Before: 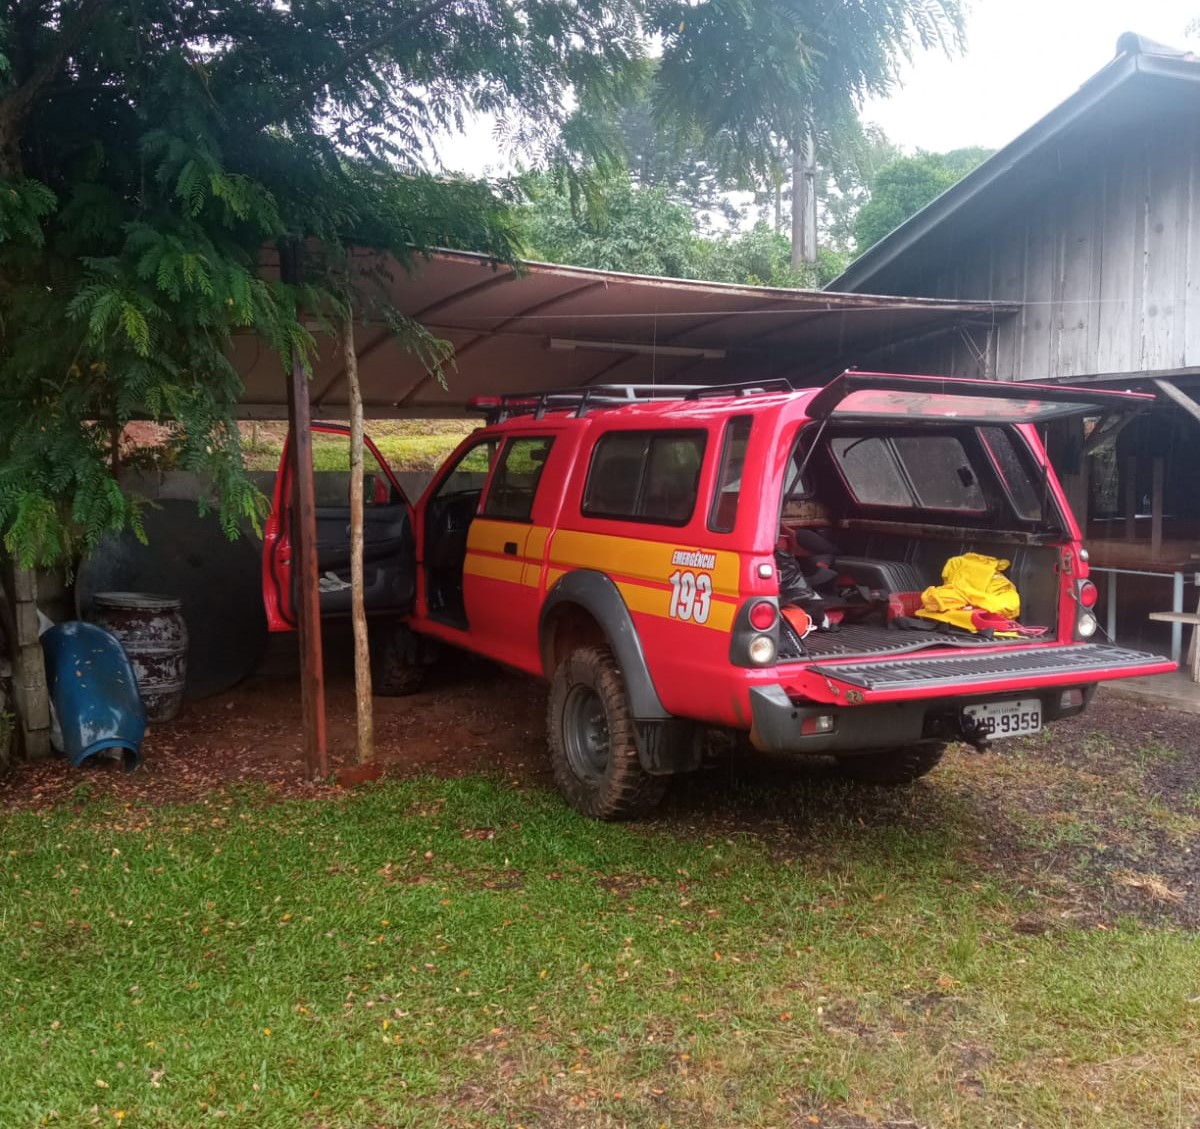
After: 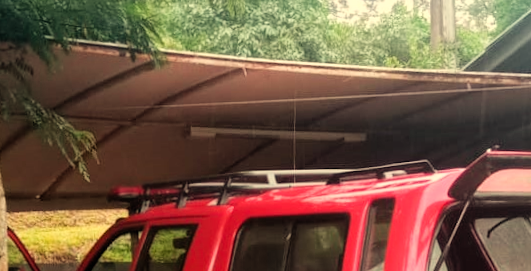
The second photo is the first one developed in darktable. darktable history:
rotate and perspective: rotation -1.32°, lens shift (horizontal) -0.031, crop left 0.015, crop right 0.985, crop top 0.047, crop bottom 0.982
bloom: size 15%, threshold 97%, strength 7%
crop: left 28.64%, top 16.832%, right 26.637%, bottom 58.055%
white balance: red 1.08, blue 0.791
levels: mode automatic, black 0.023%, white 99.97%, levels [0.062, 0.494, 0.925]
filmic rgb: black relative exposure -7.65 EV, white relative exposure 4.56 EV, hardness 3.61
